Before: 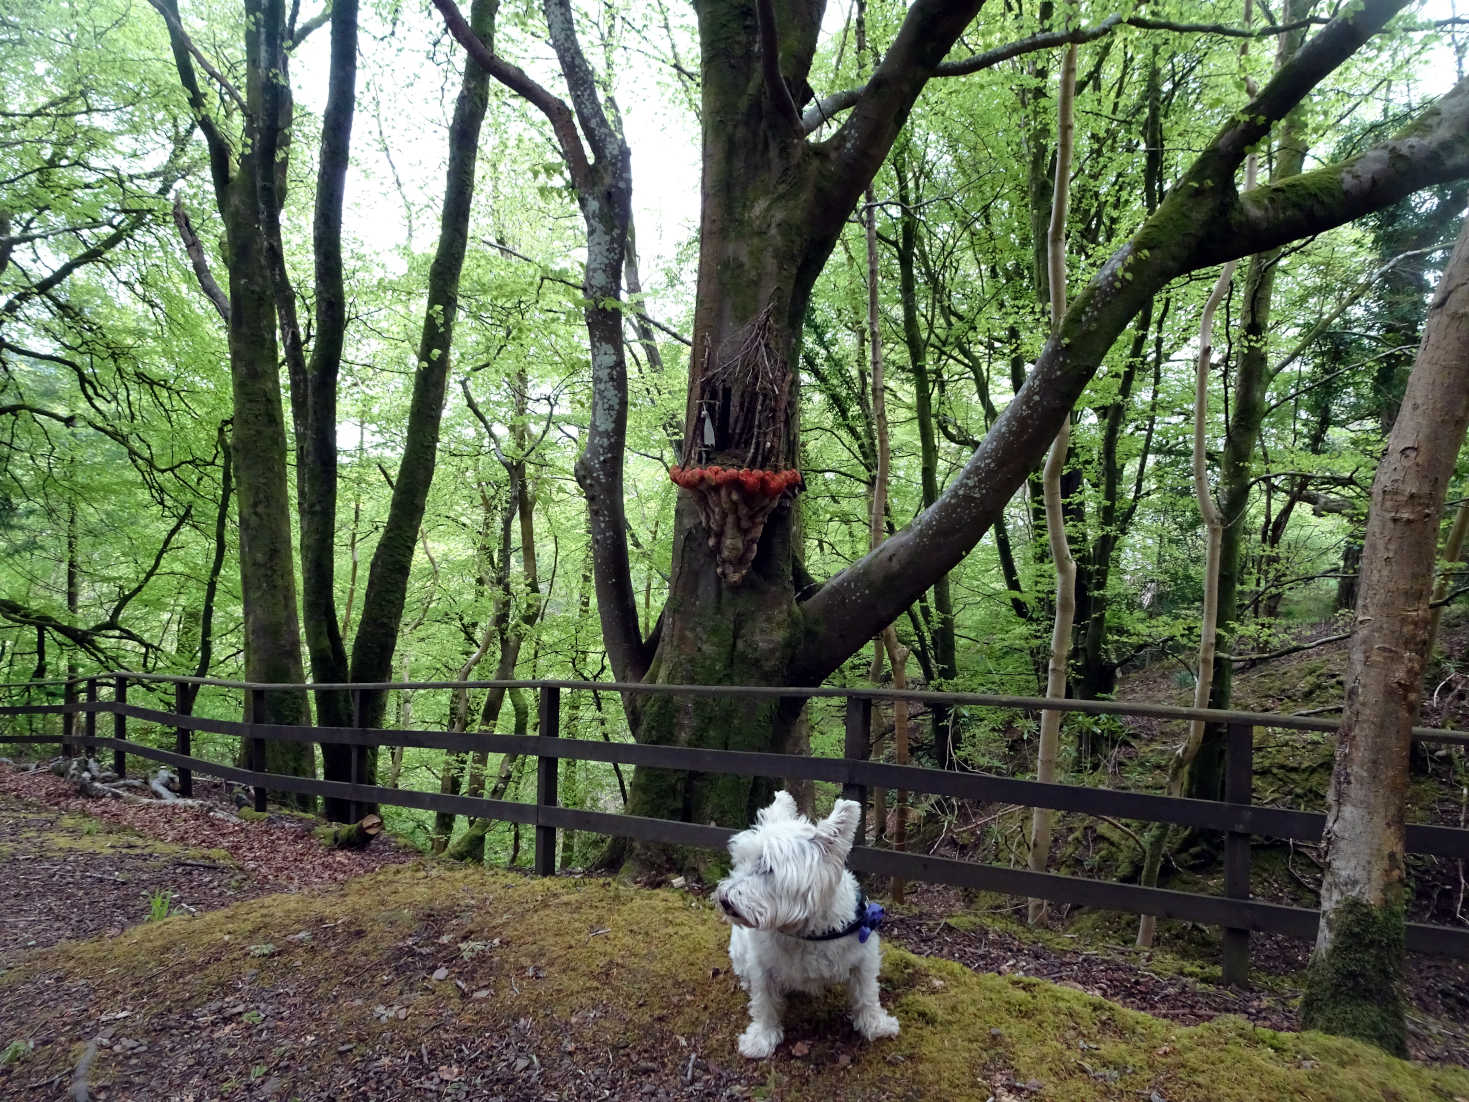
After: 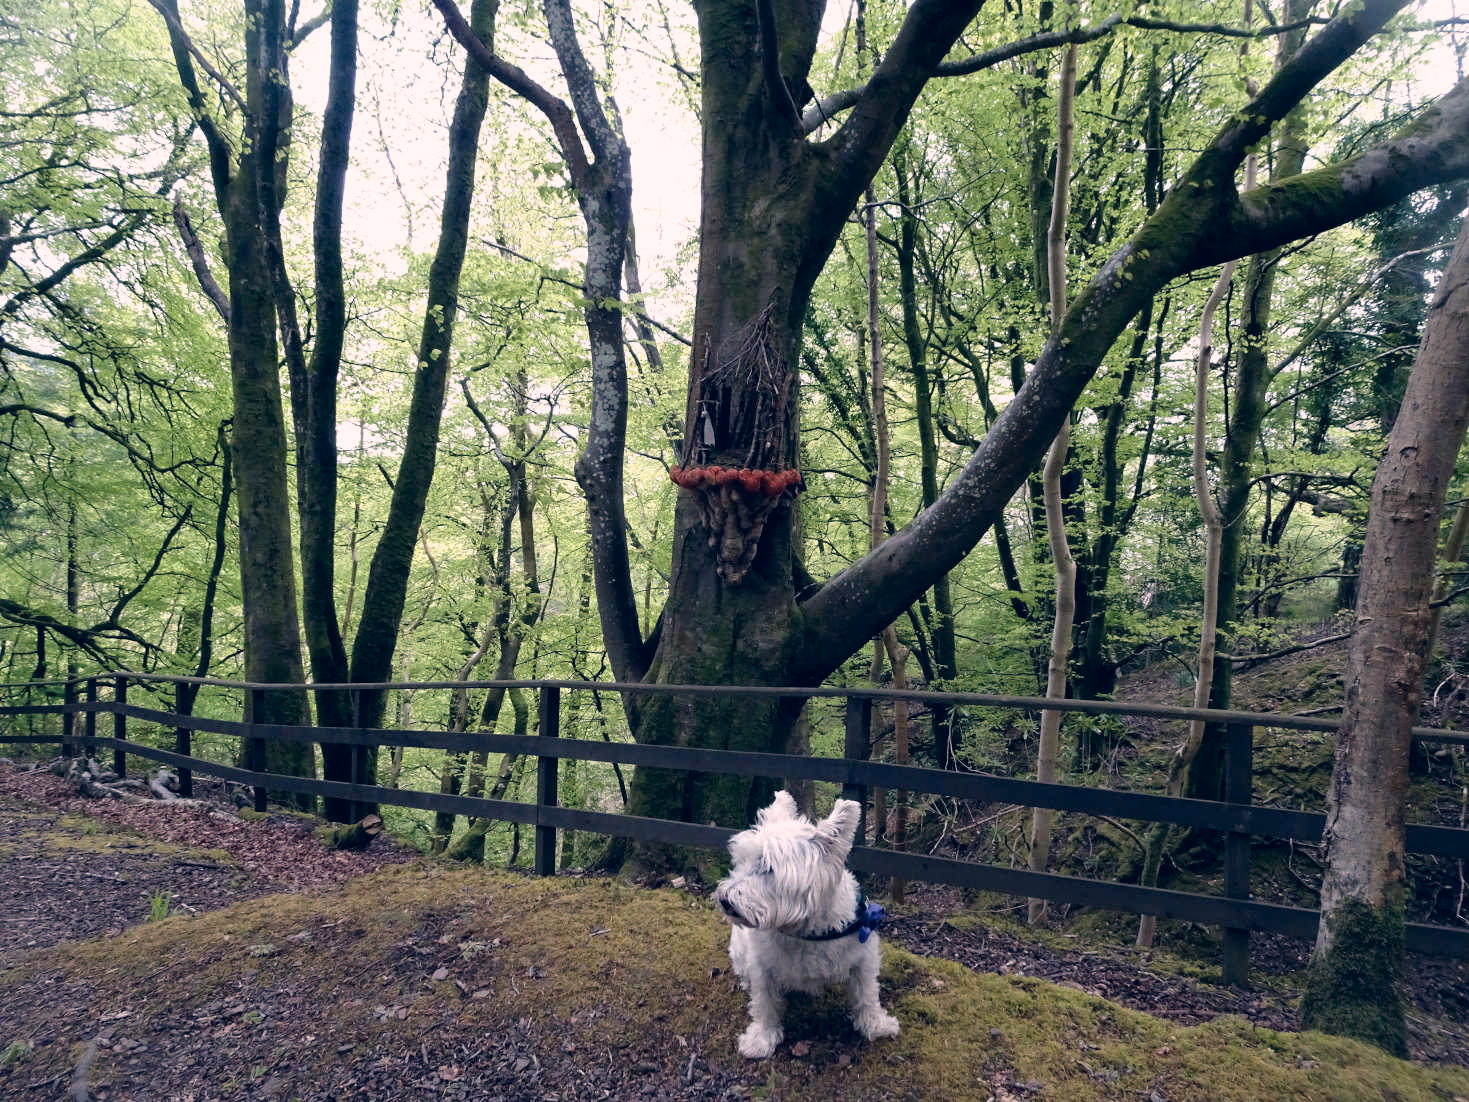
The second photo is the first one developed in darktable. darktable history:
color correction: highlights a* 13.8, highlights b* 5.89, shadows a* -5.99, shadows b* -15.89, saturation 0.847
